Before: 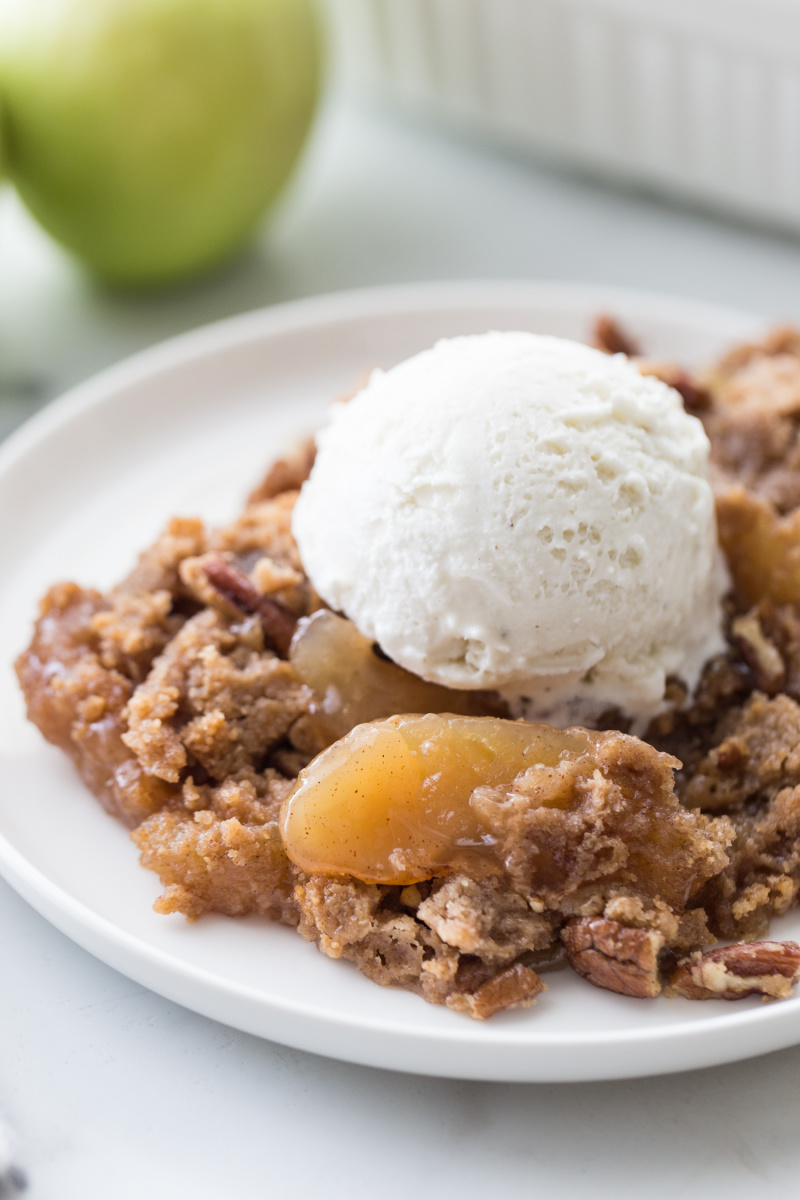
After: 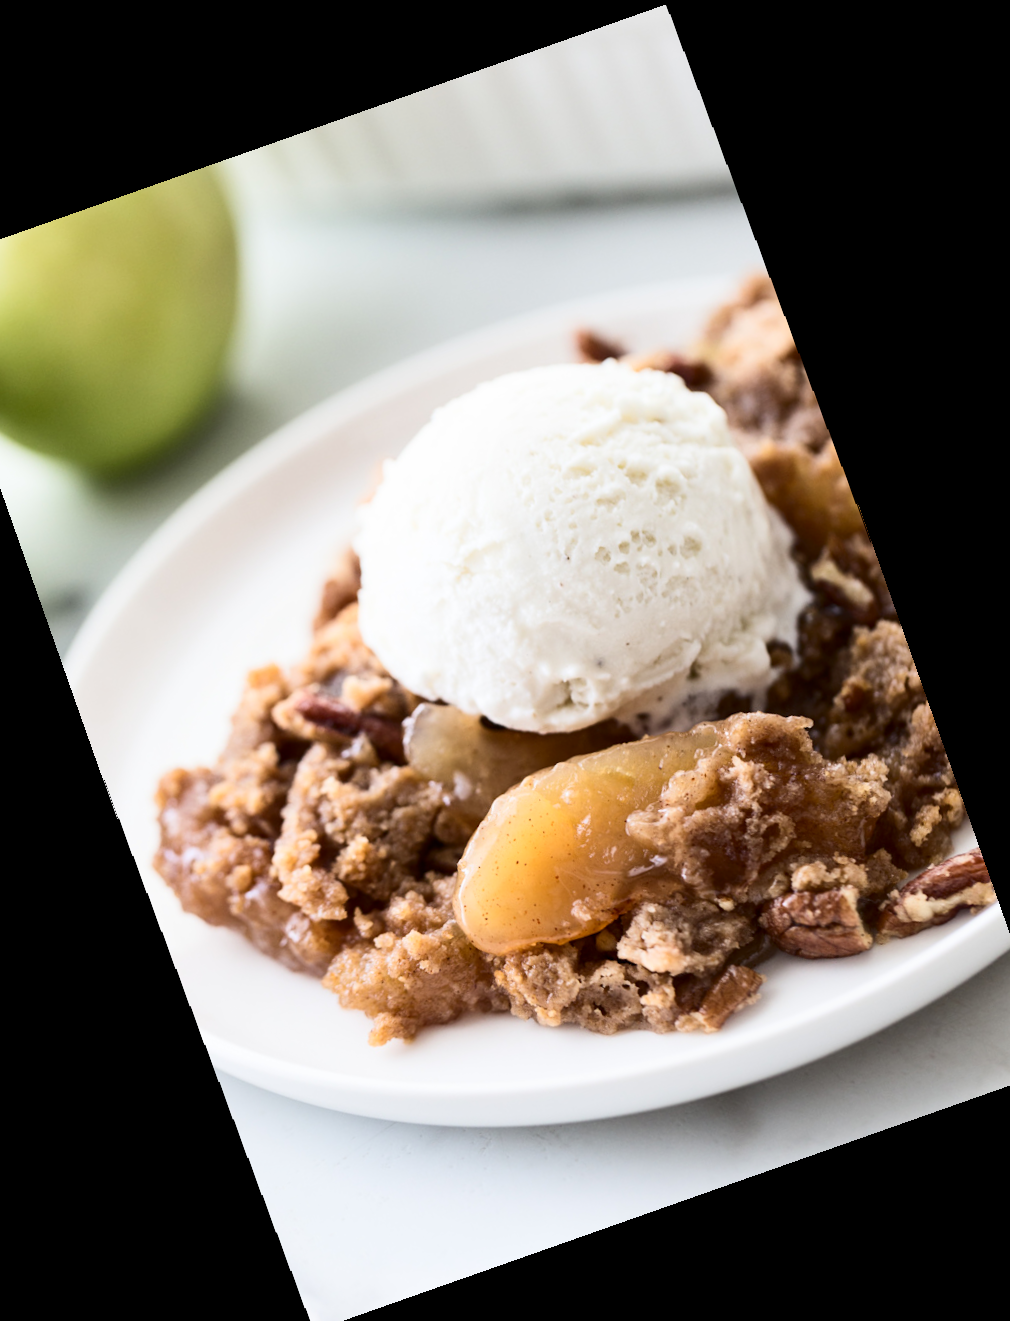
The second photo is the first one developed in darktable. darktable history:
rotate and perspective: rotation -1.42°, crop left 0.016, crop right 0.984, crop top 0.035, crop bottom 0.965
crop and rotate: angle 19.43°, left 6.812%, right 4.125%, bottom 1.087%
contrast brightness saturation: contrast 0.28
